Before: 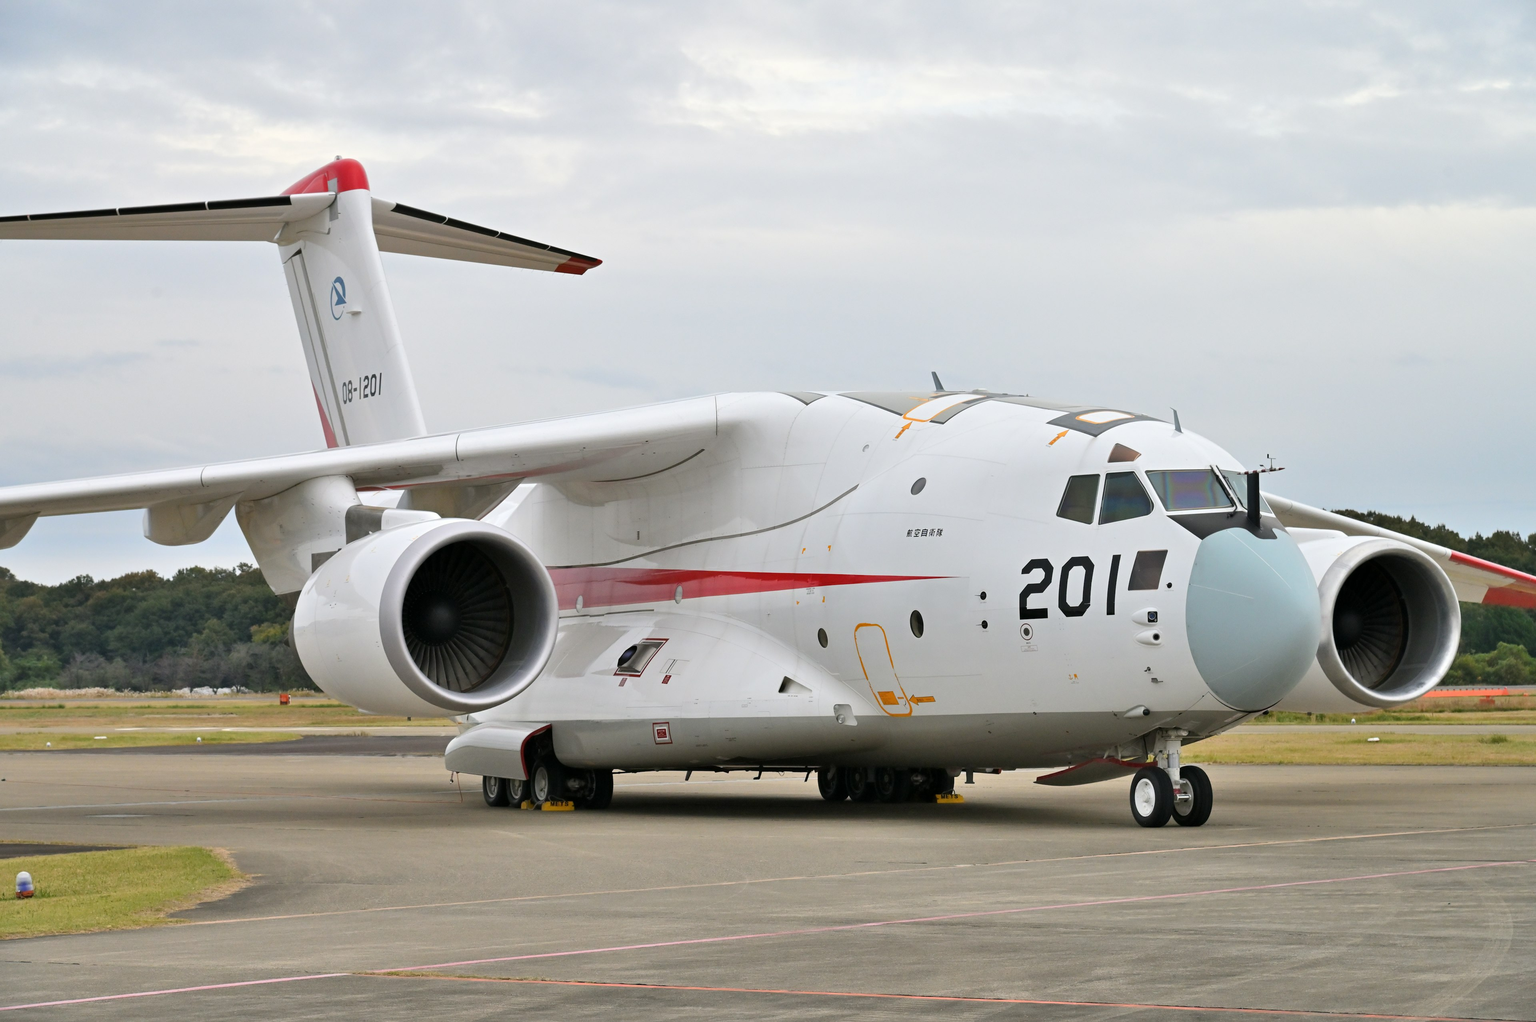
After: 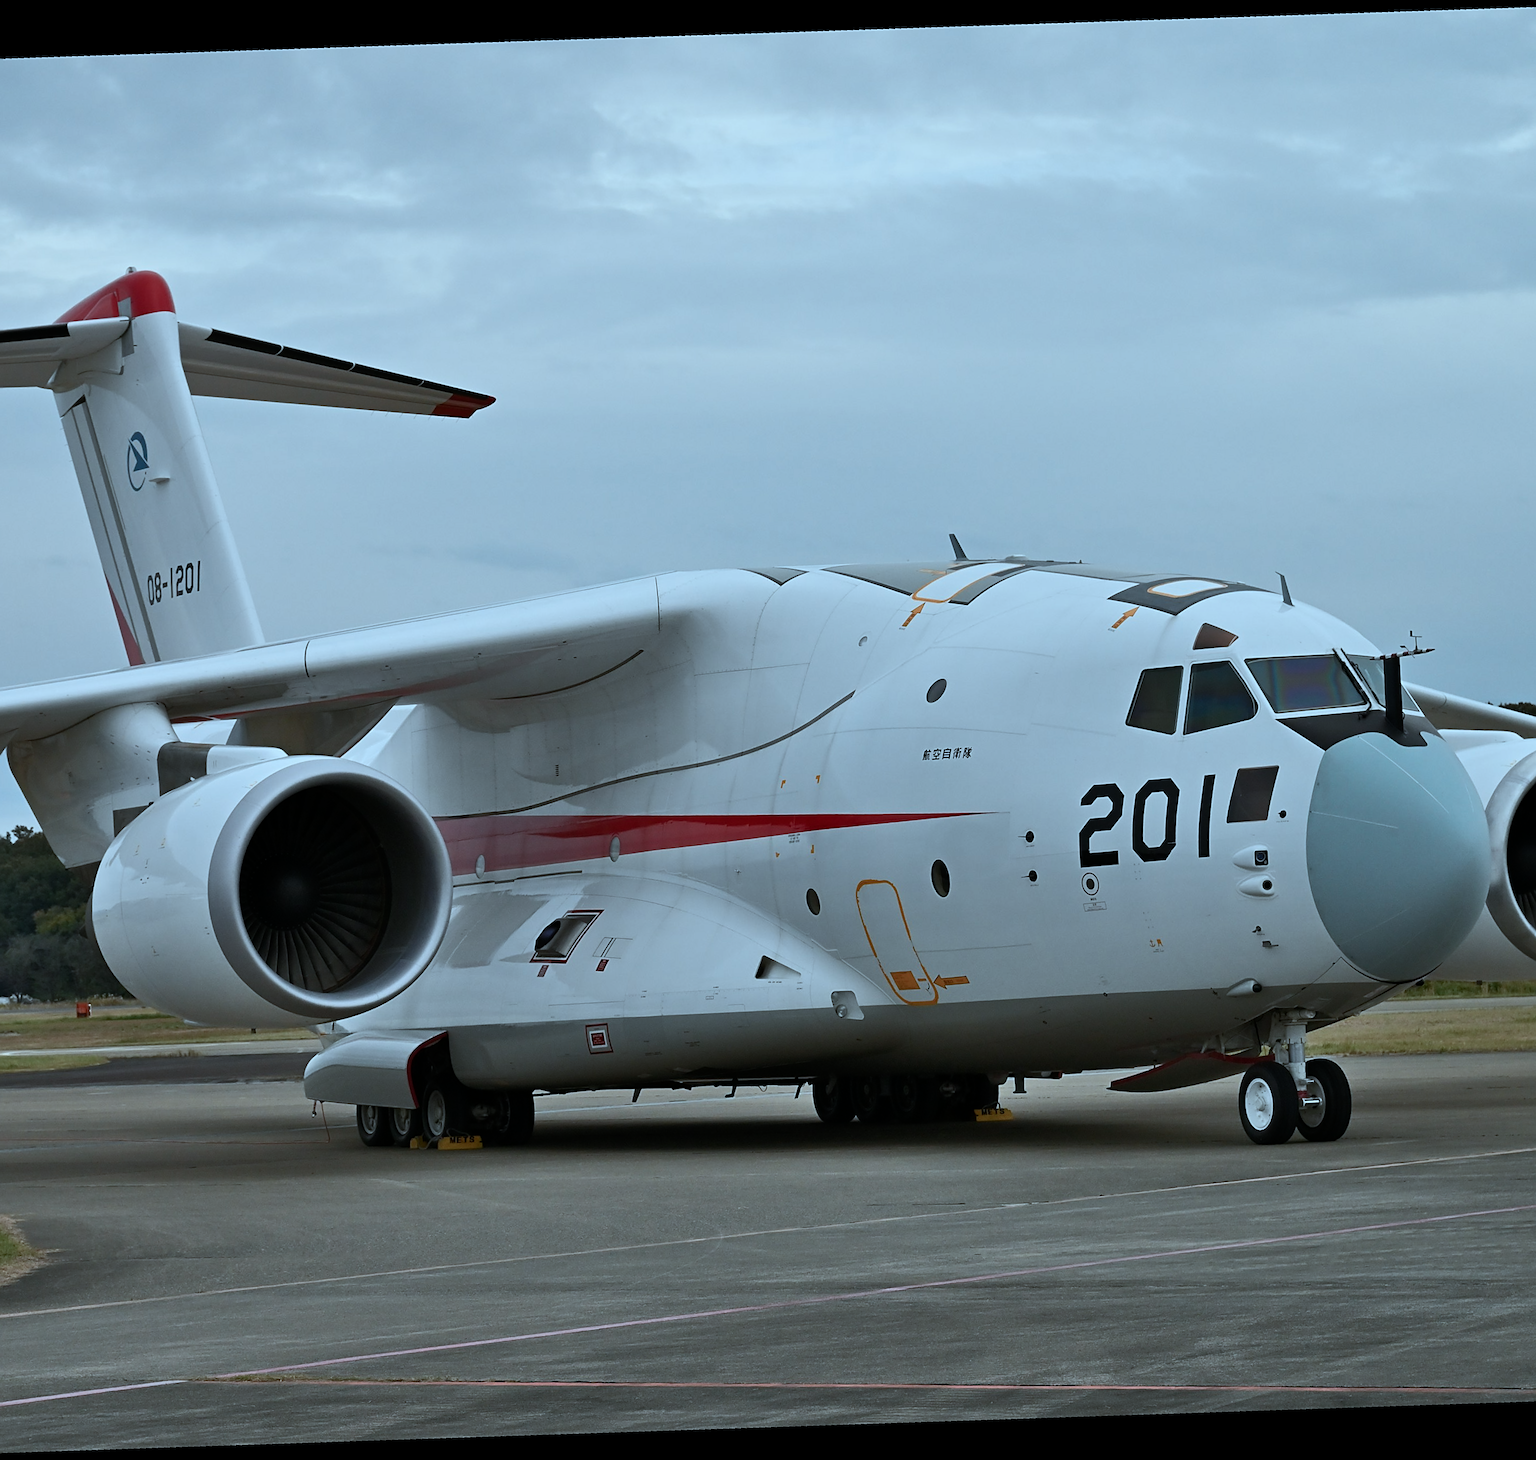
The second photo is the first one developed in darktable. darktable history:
color balance rgb: perceptual saturation grading › highlights -31.88%, perceptual saturation grading › mid-tones 5.8%, perceptual saturation grading › shadows 18.12%, perceptual brilliance grading › highlights 3.62%, perceptual brilliance grading › mid-tones -18.12%, perceptual brilliance grading › shadows -41.3%
sharpen: on, module defaults
crop and rotate: angle -3.27°, left 14.277%, top 0.028%, right 10.766%, bottom 0.028%
contrast brightness saturation: saturation 0.13
color correction: highlights a* -10.69, highlights b* -19.19
rotate and perspective: rotation -5.2°, automatic cropping off
exposure: exposure -0.492 EV, compensate highlight preservation false
